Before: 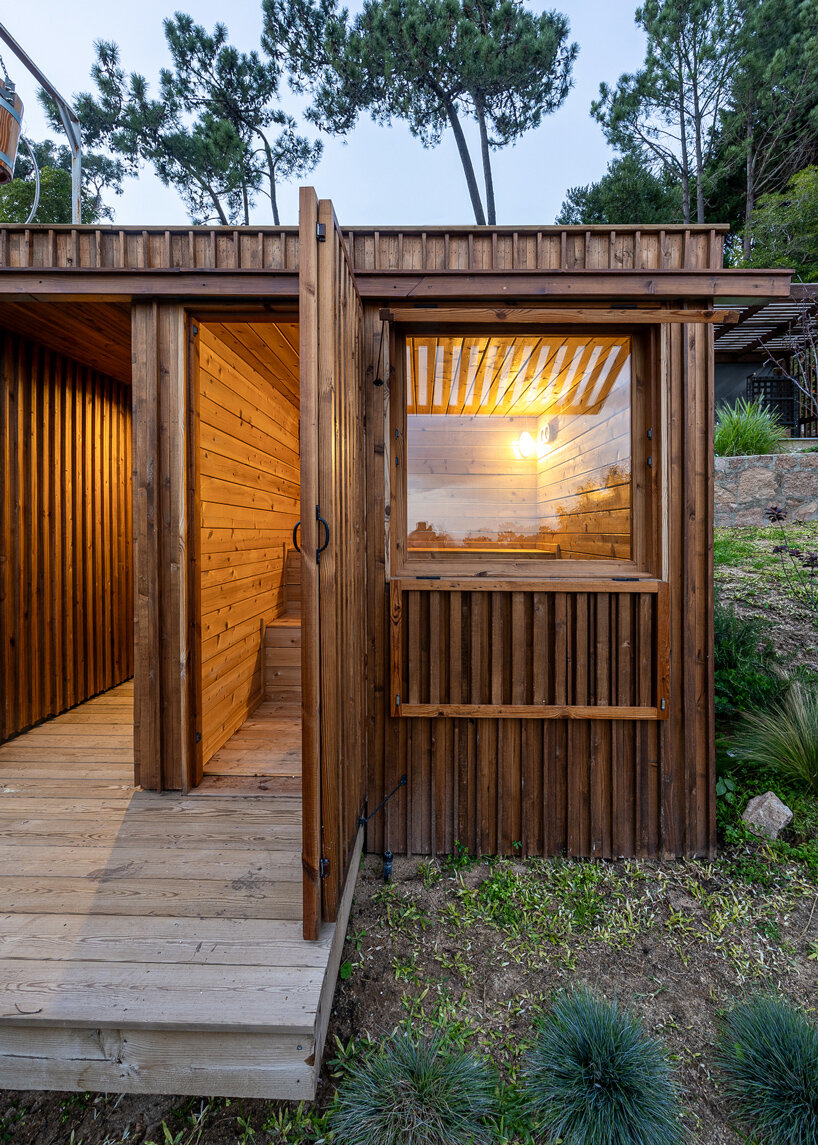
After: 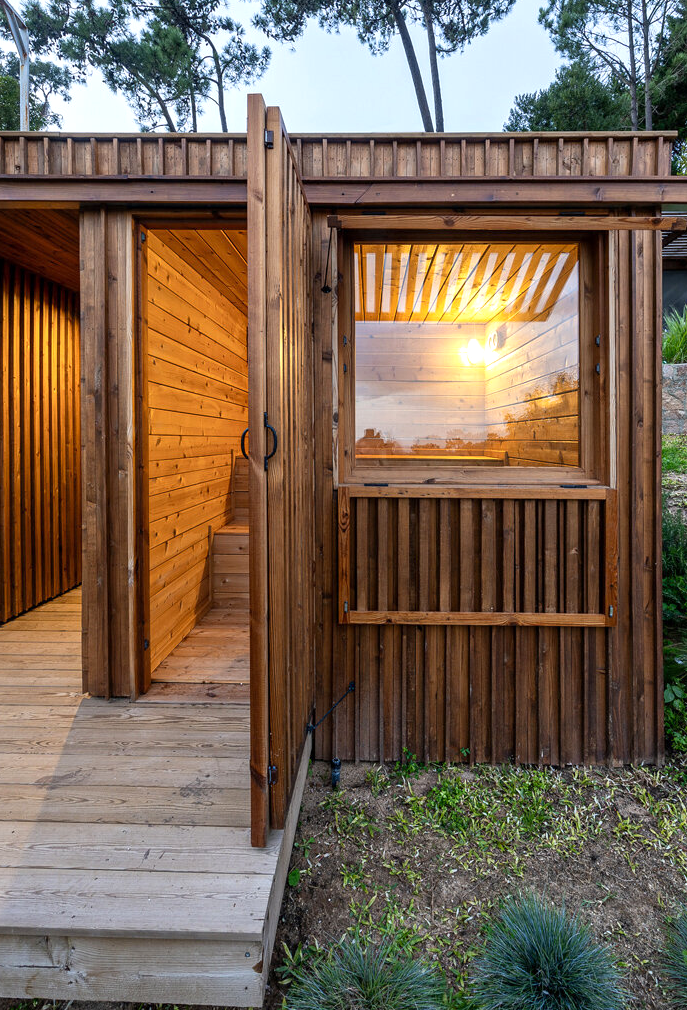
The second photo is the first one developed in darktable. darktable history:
exposure: exposure 0.258 EV, compensate highlight preservation false
white balance: red 1, blue 1
crop: left 6.446%, top 8.188%, right 9.538%, bottom 3.548%
